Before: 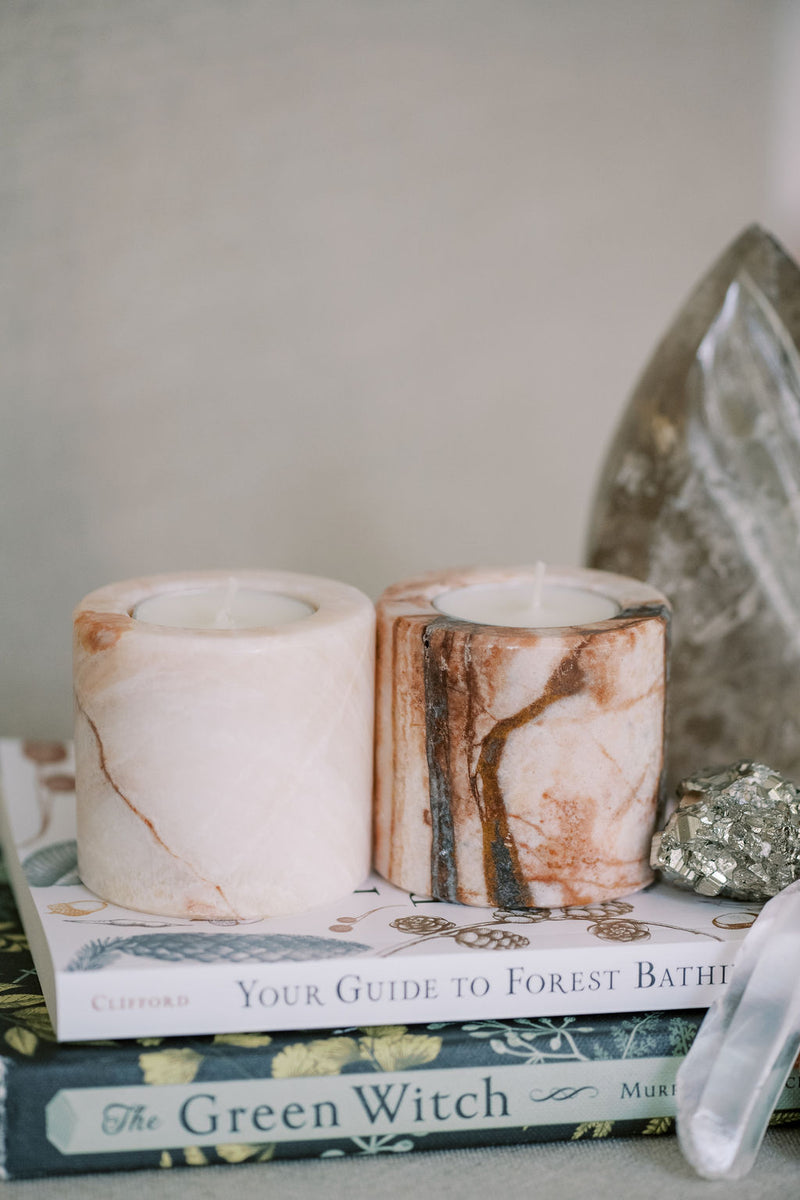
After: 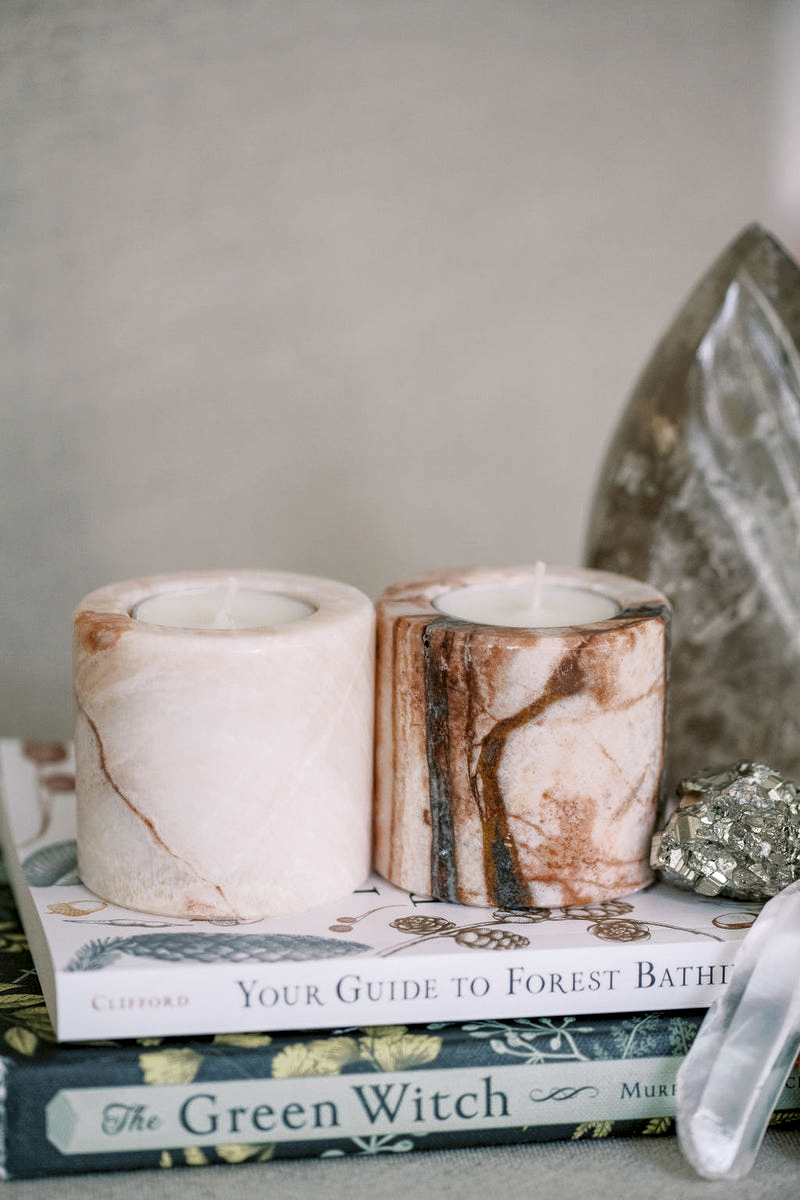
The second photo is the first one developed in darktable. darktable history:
base curve: curves: ch0 [(0, 0) (0.291, 0.288) (0.63, 0.707) (1, 1)]
exposure: exposure -0.019 EV
highlight reconstruction: method clip highlights, clipping threshold 0
local contrast: highlights 103%, shadows 113%, detail 158%, midtone range 0.143
